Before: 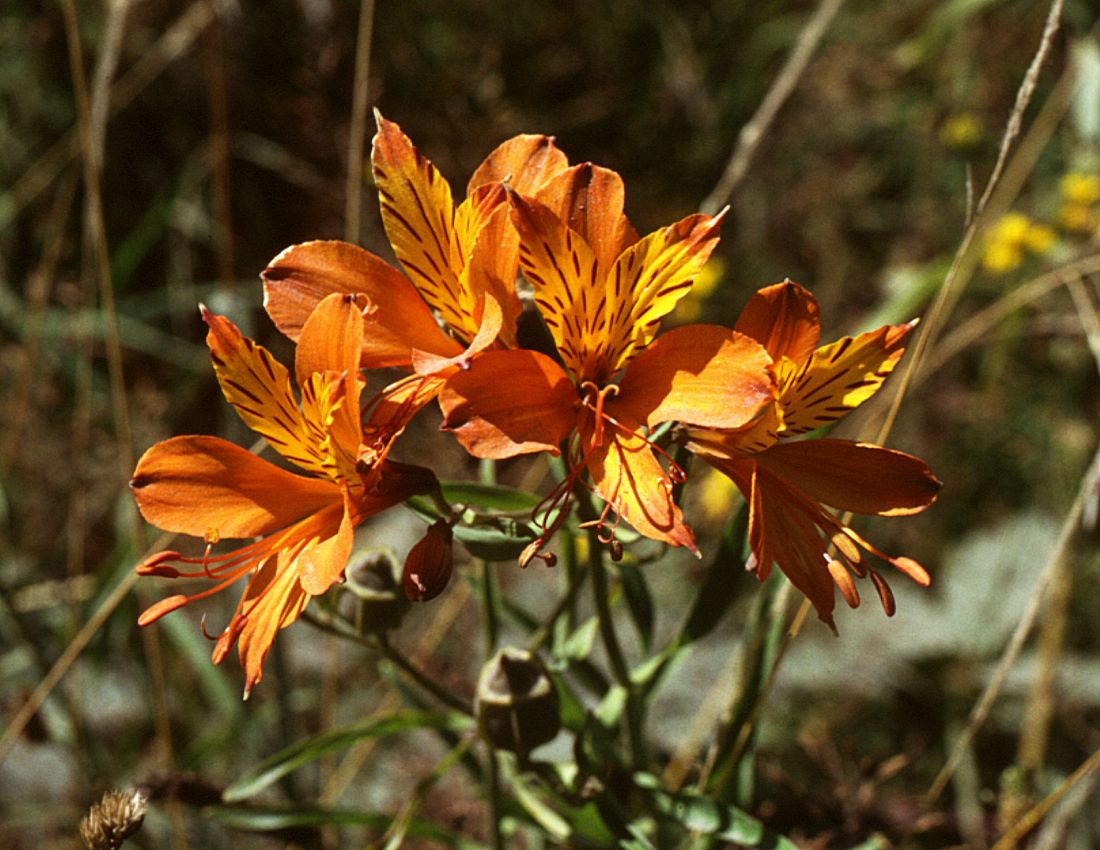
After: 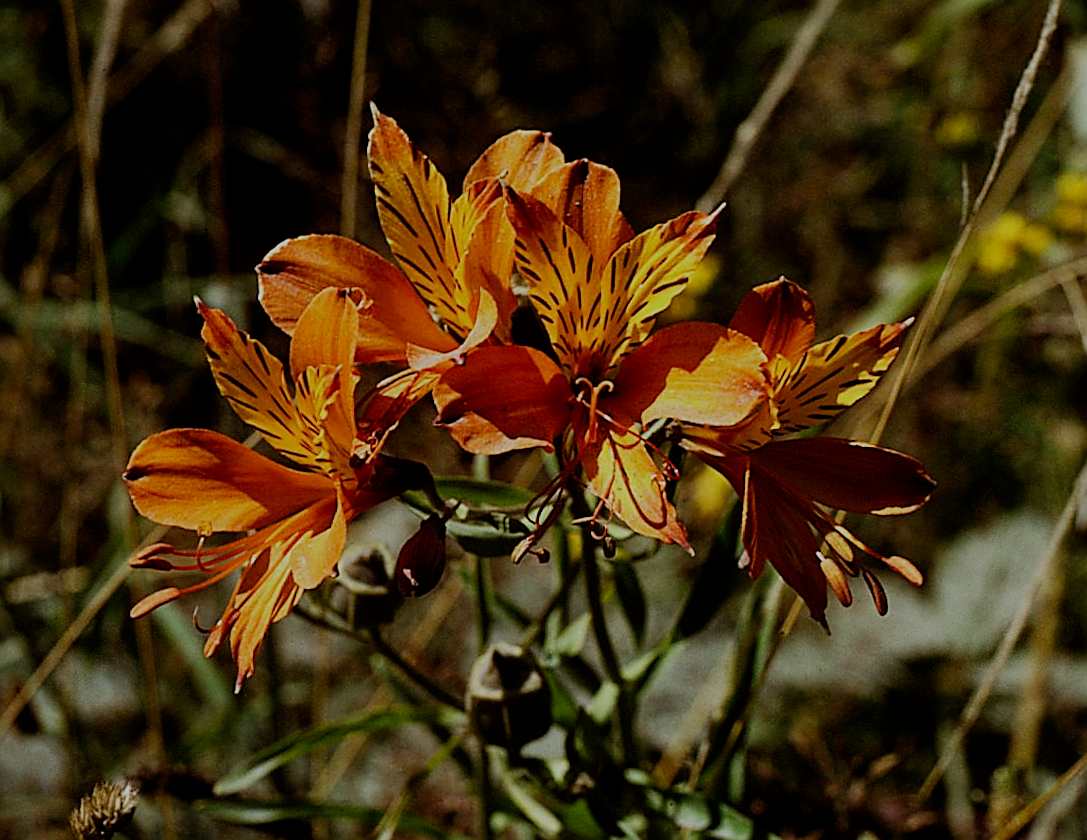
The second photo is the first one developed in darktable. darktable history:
sharpen: radius 1.4, amount 1.25, threshold 0.7
filmic rgb: middle gray luminance 30%, black relative exposure -9 EV, white relative exposure 7 EV, threshold 6 EV, target black luminance 0%, hardness 2.94, latitude 2.04%, contrast 0.963, highlights saturation mix 5%, shadows ↔ highlights balance 12.16%, add noise in highlights 0, preserve chrominance no, color science v3 (2019), use custom middle-gray values true, iterations of high-quality reconstruction 0, contrast in highlights soft, enable highlight reconstruction true
crop and rotate: angle -0.5°
